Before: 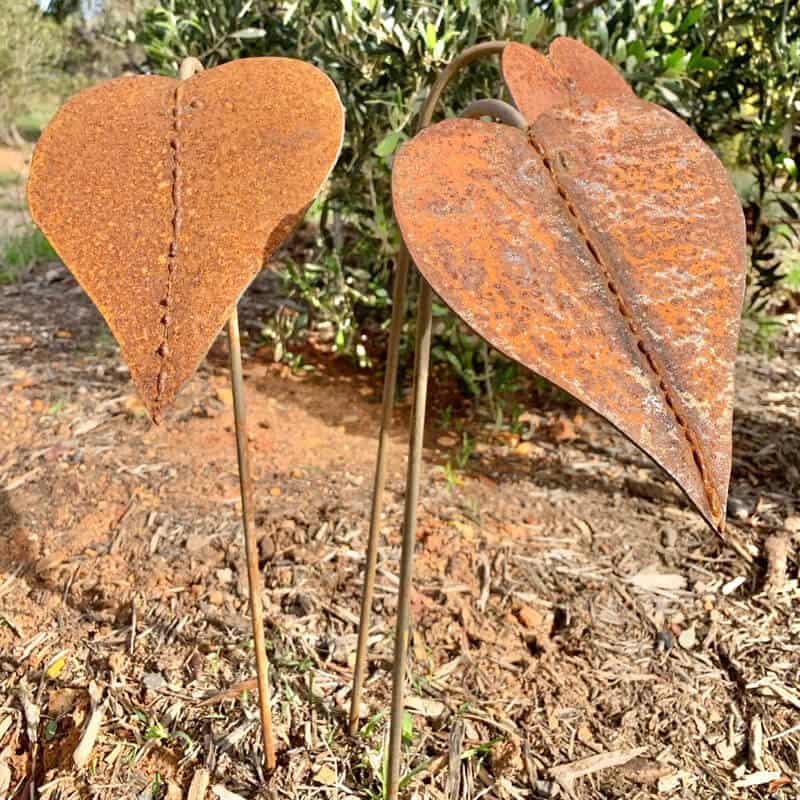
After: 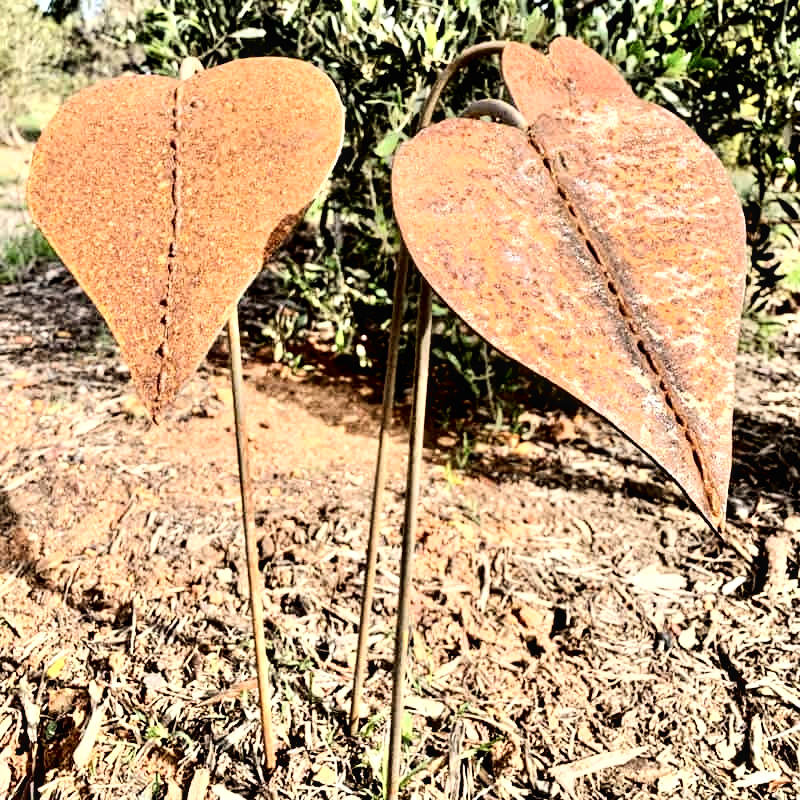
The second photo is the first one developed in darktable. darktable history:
filmic rgb: black relative exposure -5.02 EV, white relative exposure 3.51 EV, hardness 3.19, contrast 1.197, highlights saturation mix -30.17%, color science v6 (2022)
local contrast: highlights 95%, shadows 86%, detail 160%, midtone range 0.2
tone curve: curves: ch0 [(0, 0) (0.003, 0.002) (0.011, 0.002) (0.025, 0.002) (0.044, 0.002) (0.069, 0.002) (0.1, 0.003) (0.136, 0.008) (0.177, 0.03) (0.224, 0.058) (0.277, 0.139) (0.335, 0.233) (0.399, 0.363) (0.468, 0.506) (0.543, 0.649) (0.623, 0.781) (0.709, 0.88) (0.801, 0.956) (0.898, 0.994) (1, 1)], color space Lab, independent channels, preserve colors none
